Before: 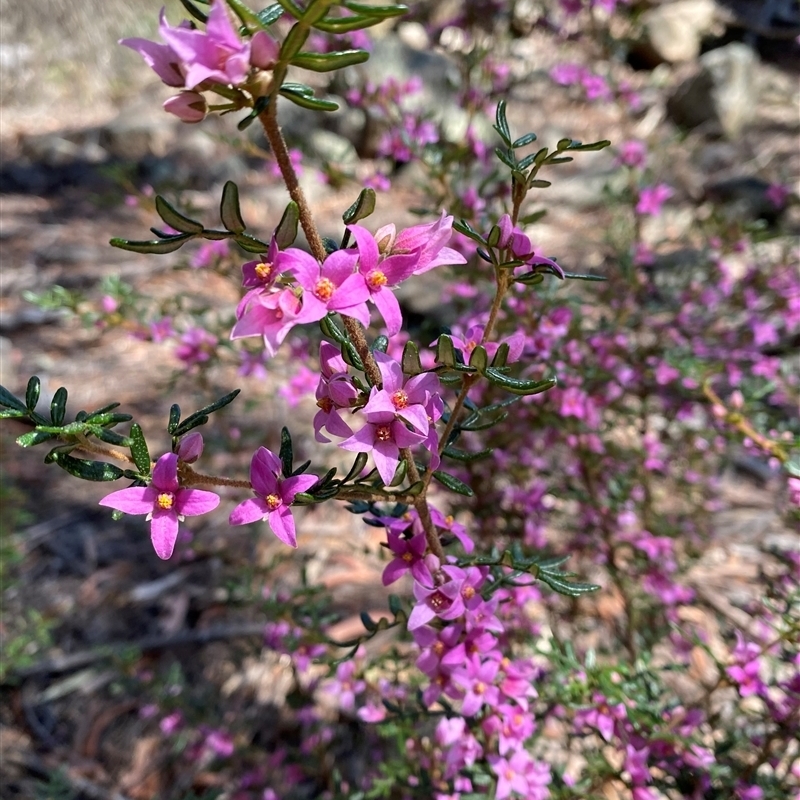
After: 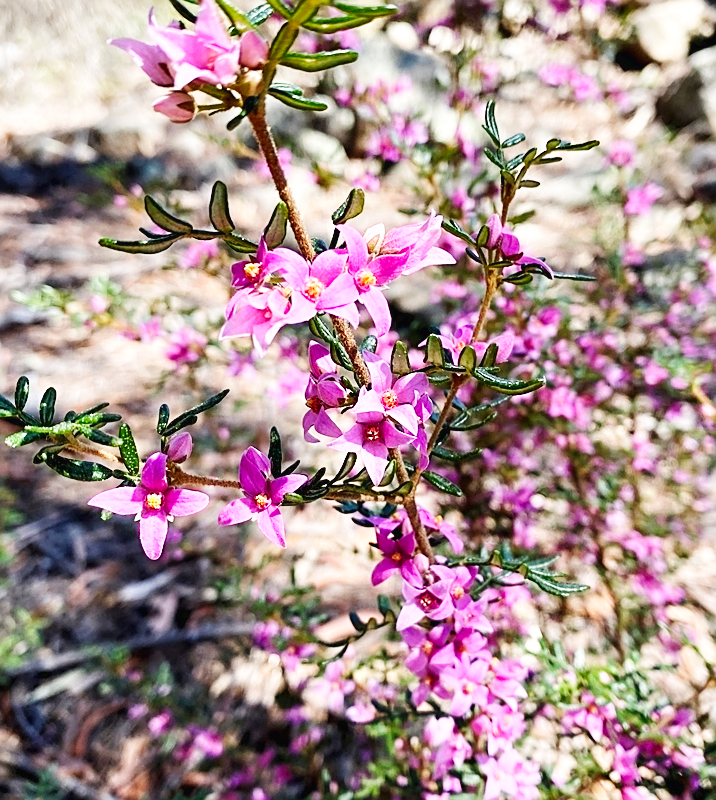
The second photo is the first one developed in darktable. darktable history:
crop and rotate: left 1.383%, right 9.021%
sharpen: on, module defaults
base curve: curves: ch0 [(0, 0.003) (0.001, 0.002) (0.006, 0.004) (0.02, 0.022) (0.048, 0.086) (0.094, 0.234) (0.162, 0.431) (0.258, 0.629) (0.385, 0.8) (0.548, 0.918) (0.751, 0.988) (1, 1)], preserve colors none
exposure: compensate exposure bias true, compensate highlight preservation false
